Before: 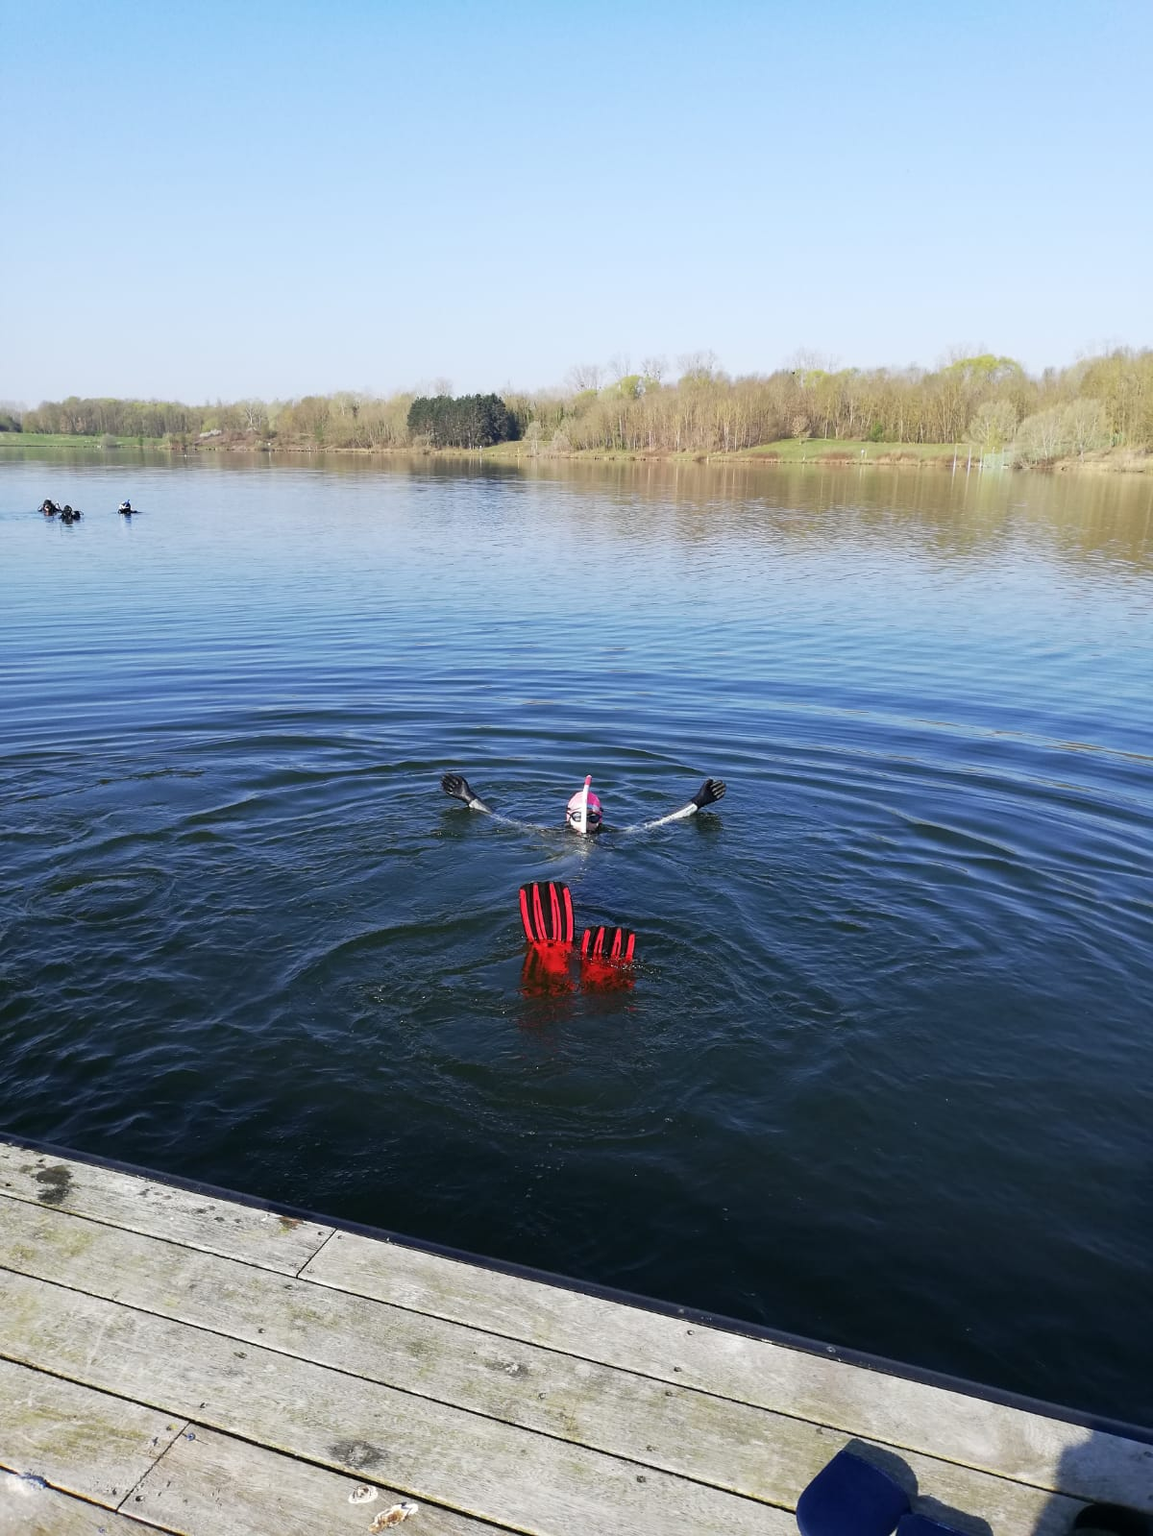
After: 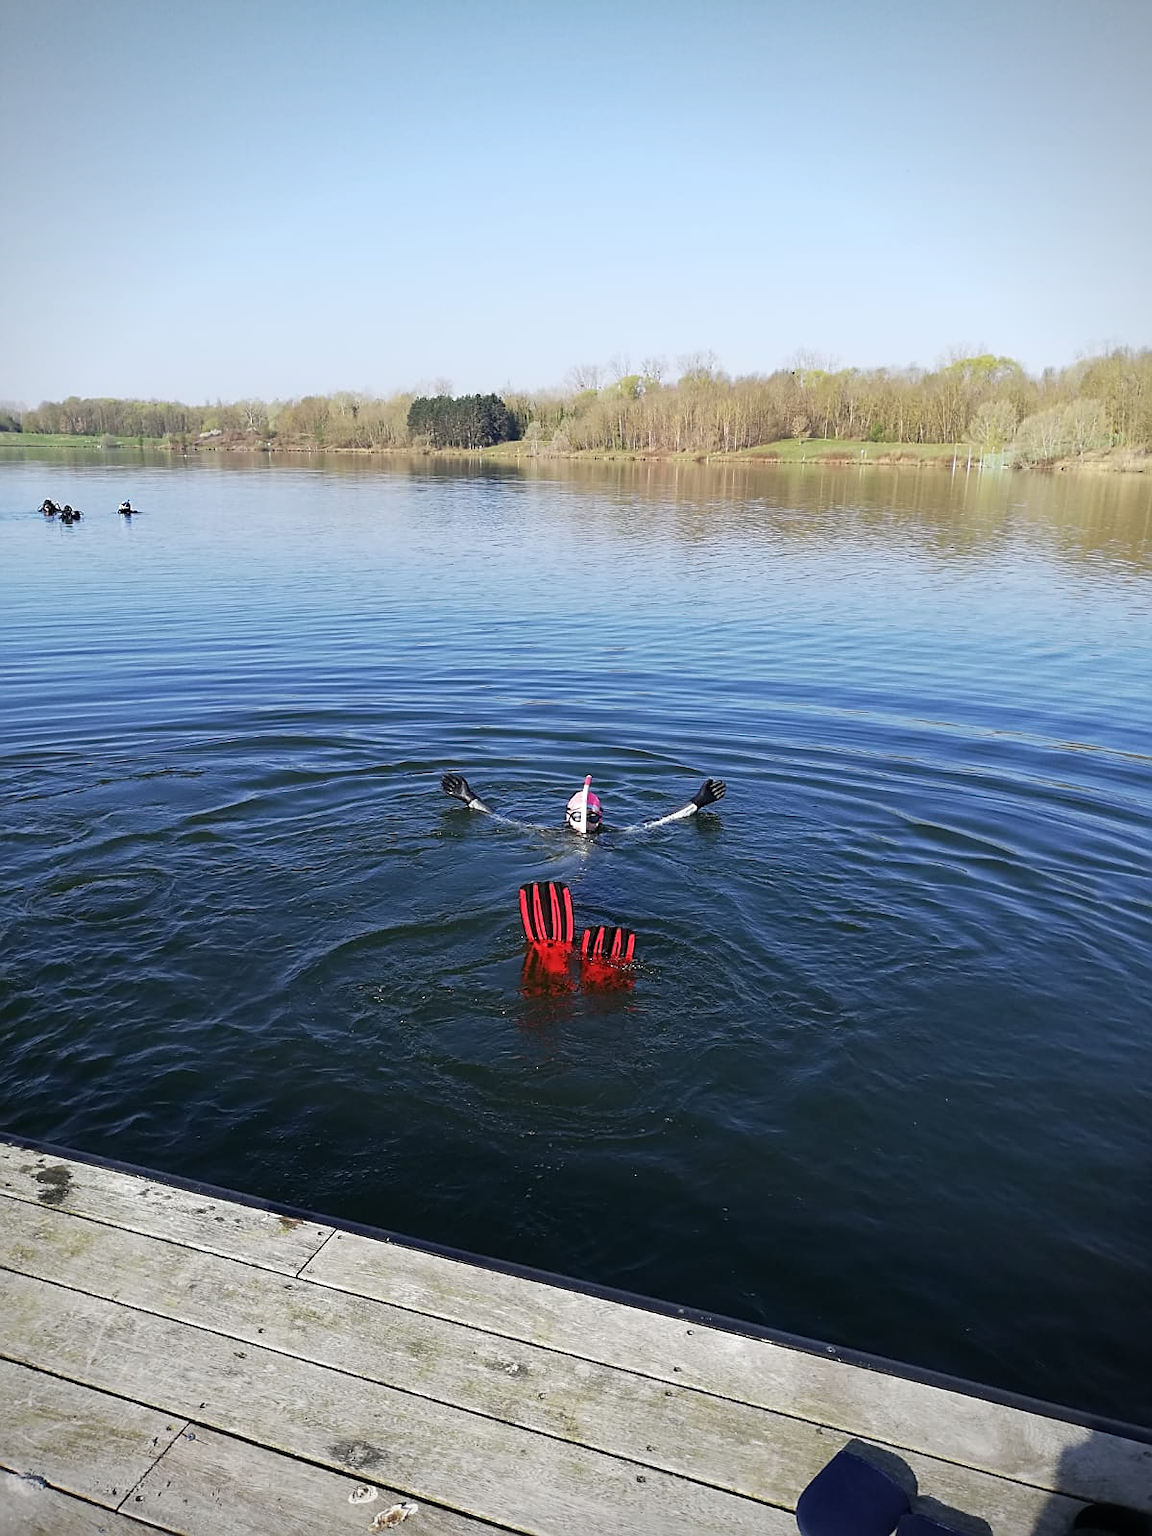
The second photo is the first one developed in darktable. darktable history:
sharpen: amount 0.495
vignetting: unbound false
